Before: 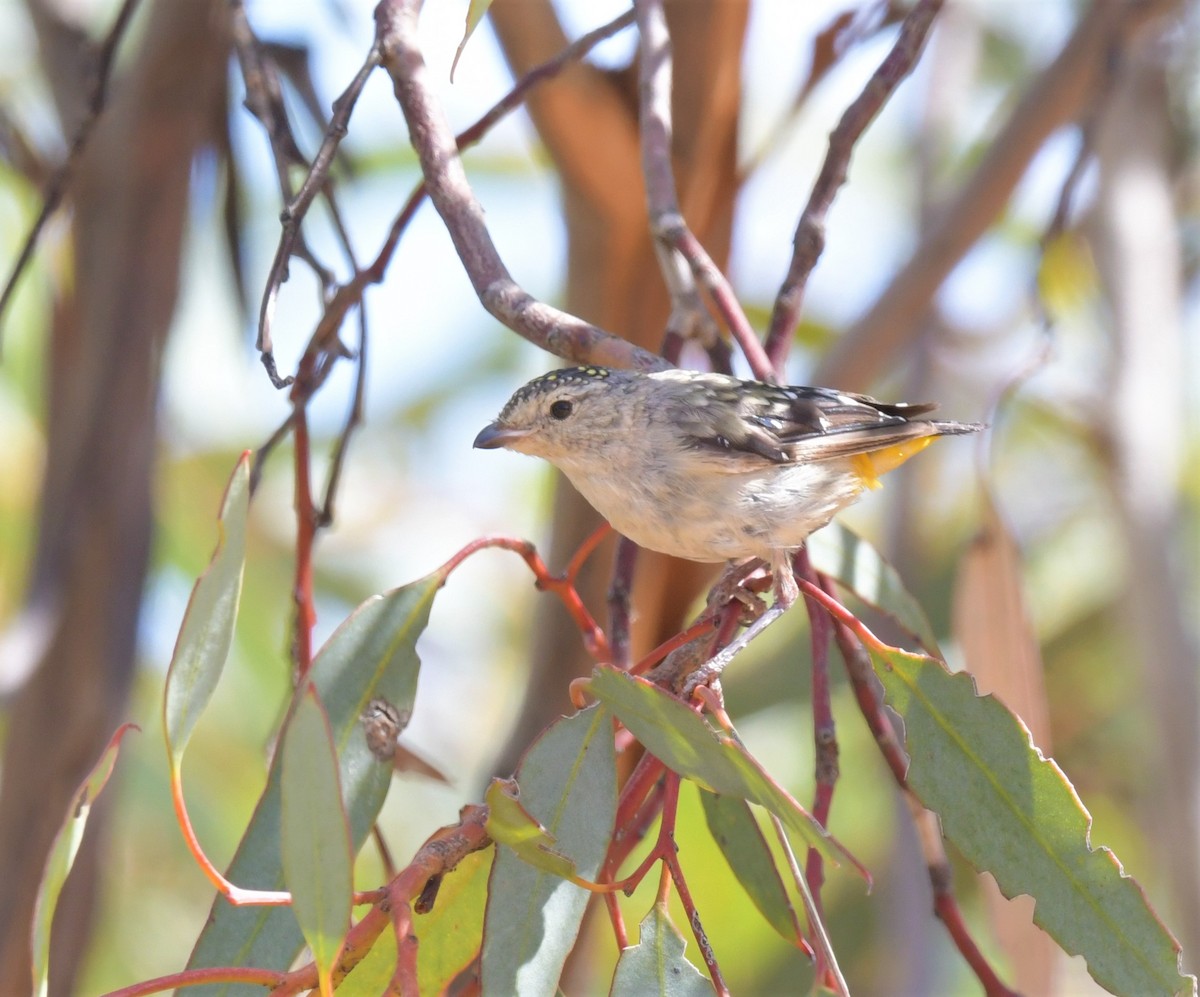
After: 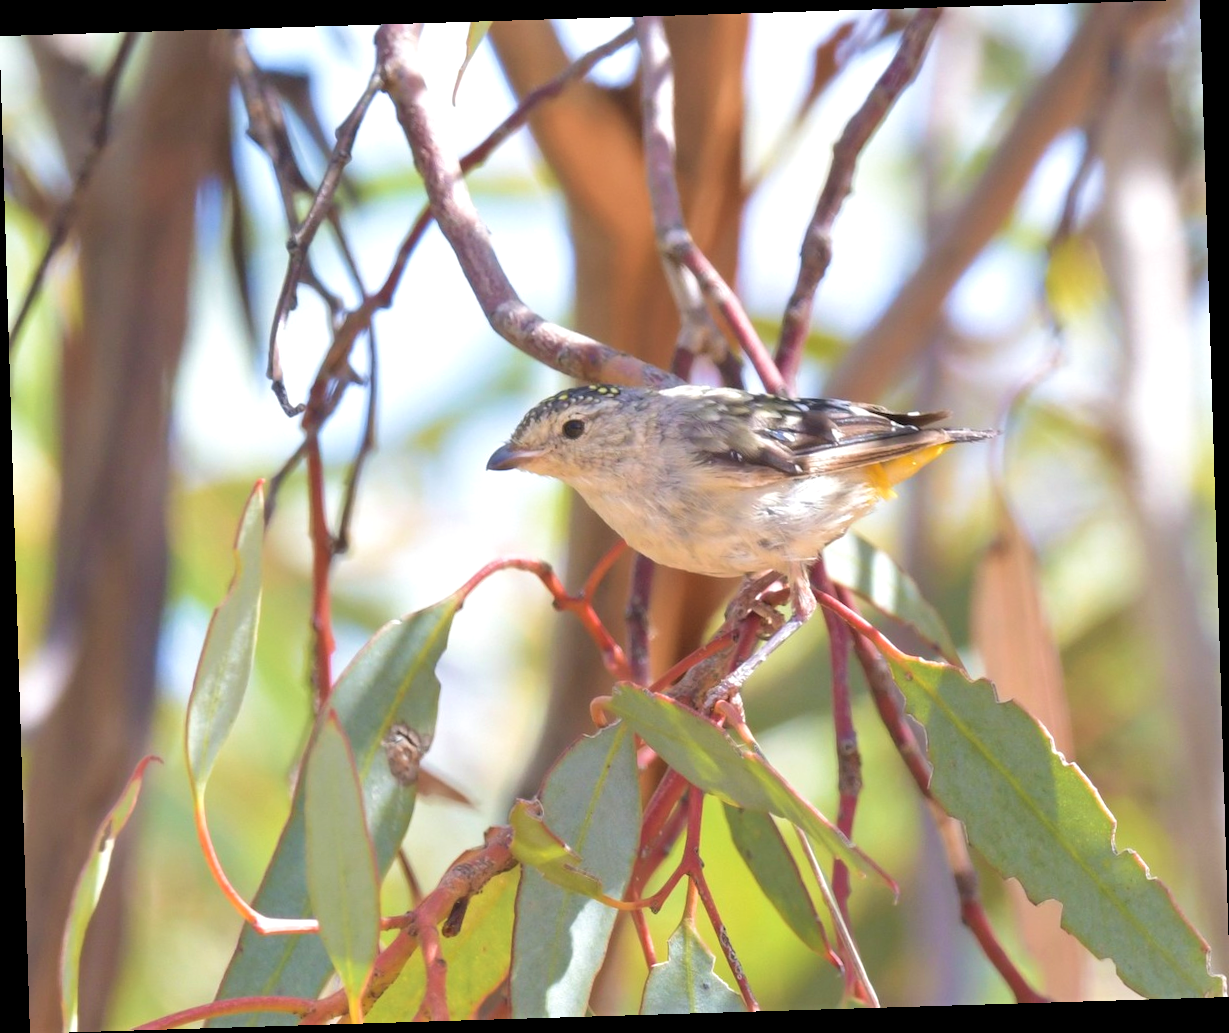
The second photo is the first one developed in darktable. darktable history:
rotate and perspective: rotation -1.75°, automatic cropping off
velvia: on, module defaults
exposure: exposure 0.2 EV, compensate highlight preservation false
